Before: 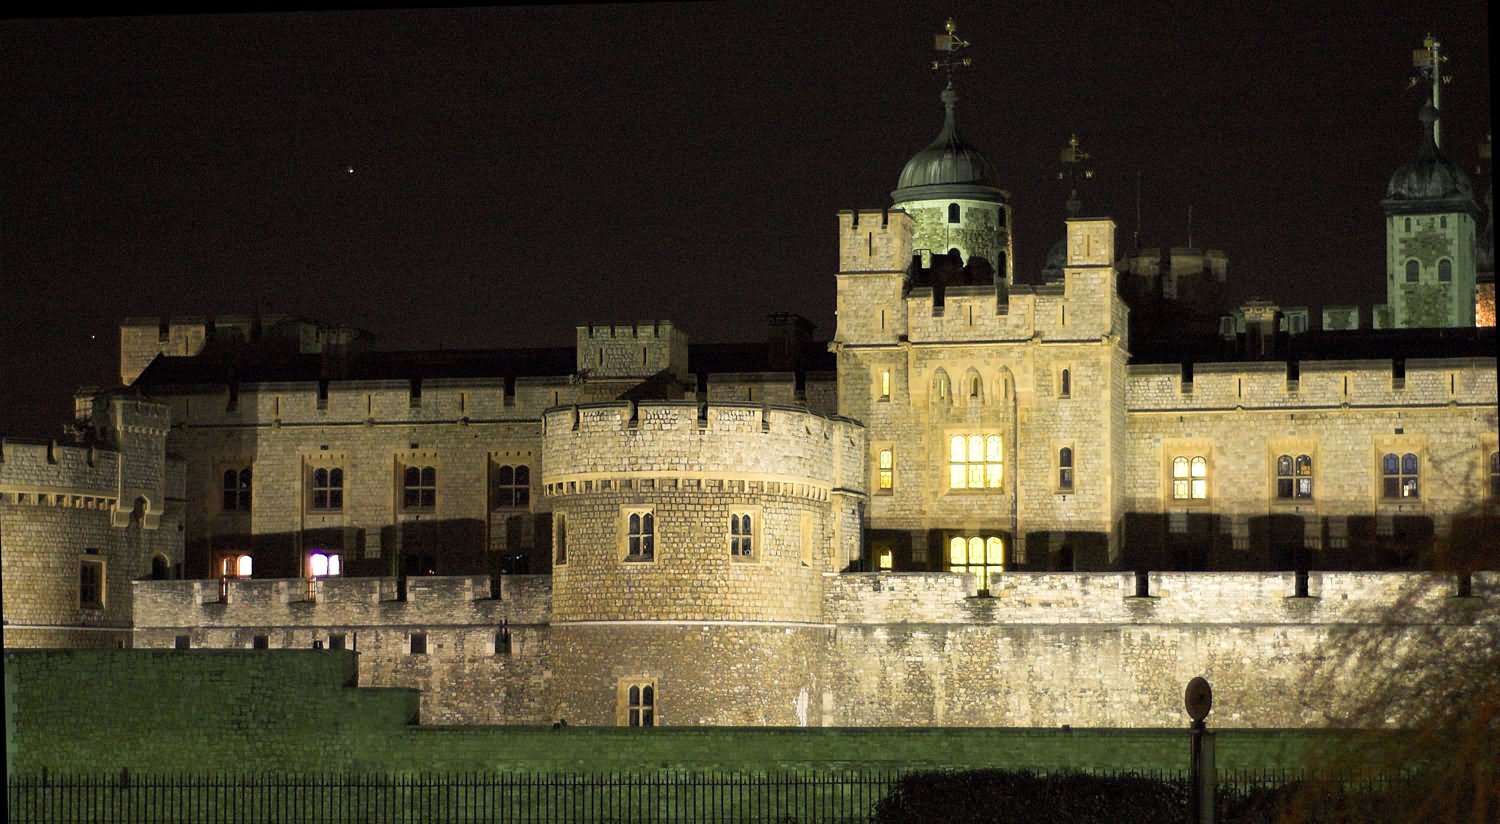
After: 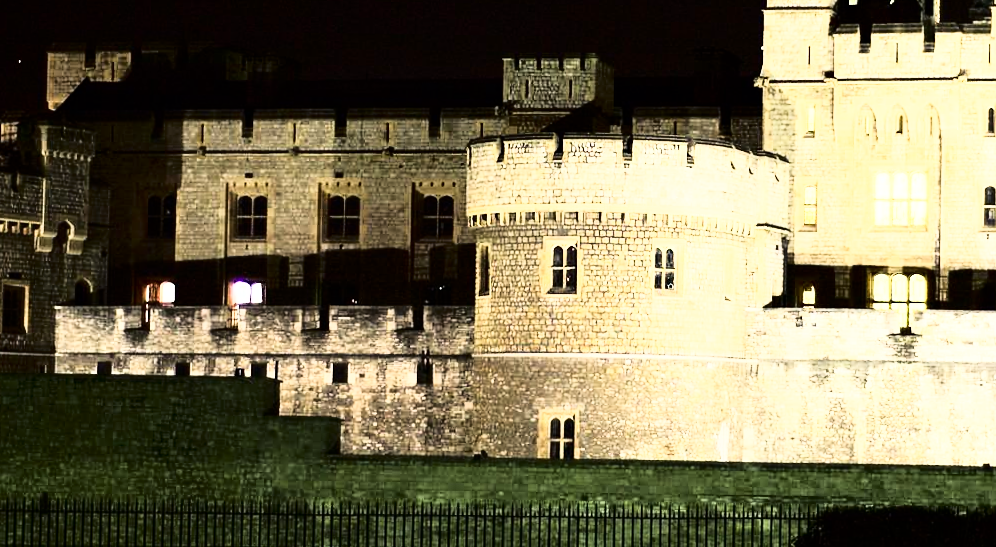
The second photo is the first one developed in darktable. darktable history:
tone equalizer: -8 EV -0.75 EV, -7 EV -0.7 EV, -6 EV -0.6 EV, -5 EV -0.4 EV, -3 EV 0.4 EV, -2 EV 0.6 EV, -1 EV 0.7 EV, +0 EV 0.75 EV, edges refinement/feathering 500, mask exposure compensation -1.57 EV, preserve details no
crop and rotate: angle -0.82°, left 3.85%, top 31.828%, right 27.992%
shadows and highlights: shadows -62.32, white point adjustment -5.22, highlights 61.59
base curve: curves: ch0 [(0, 0) (0.028, 0.03) (0.121, 0.232) (0.46, 0.748) (0.859, 0.968) (1, 1)]
